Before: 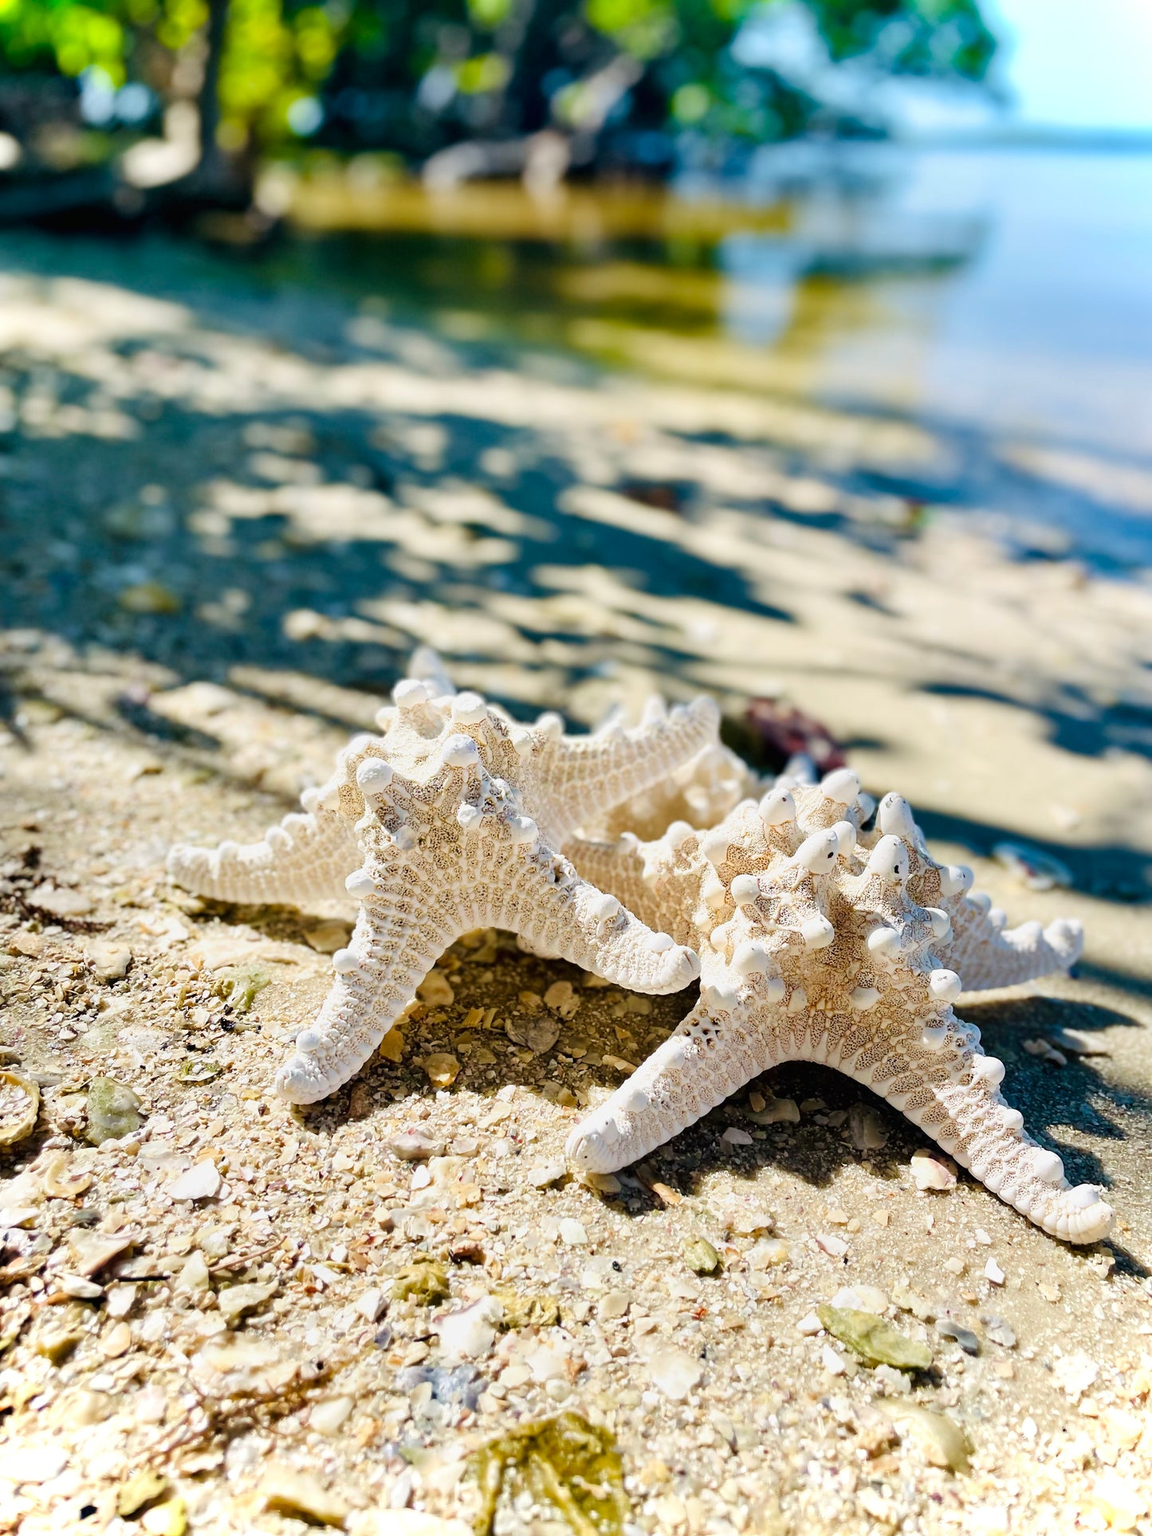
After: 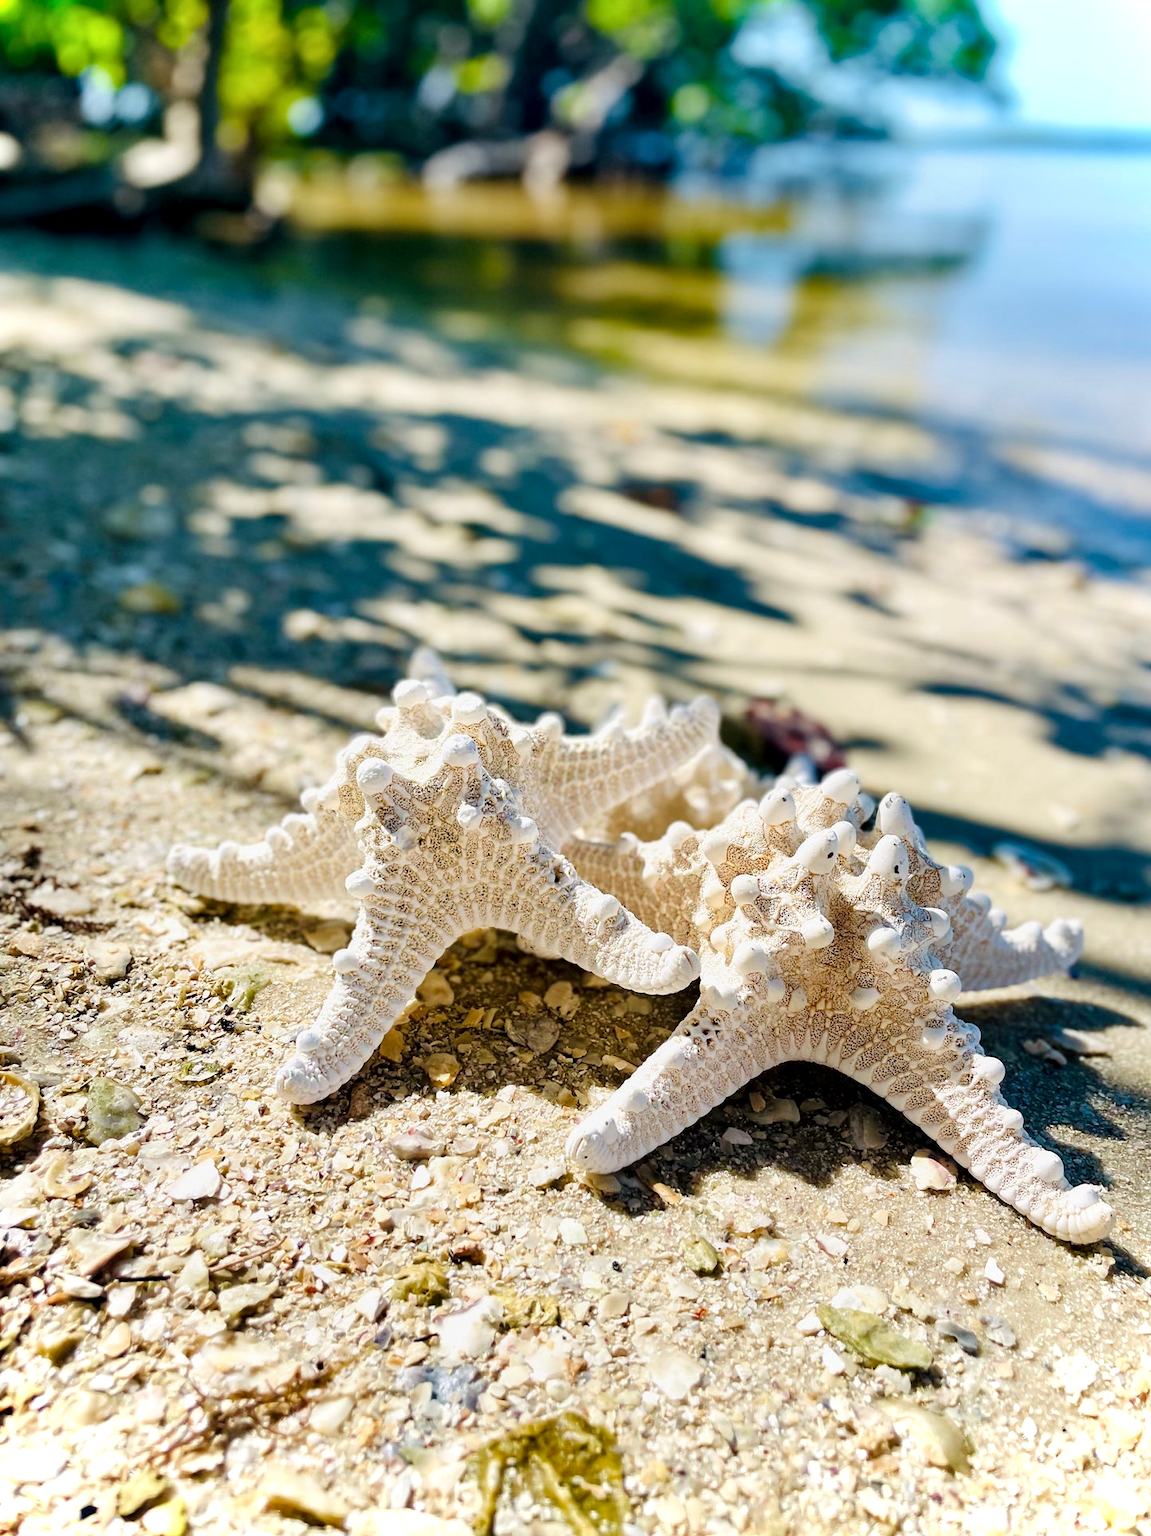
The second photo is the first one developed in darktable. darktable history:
local contrast: highlights 100%, shadows 100%, detail 119%, midtone range 0.2
